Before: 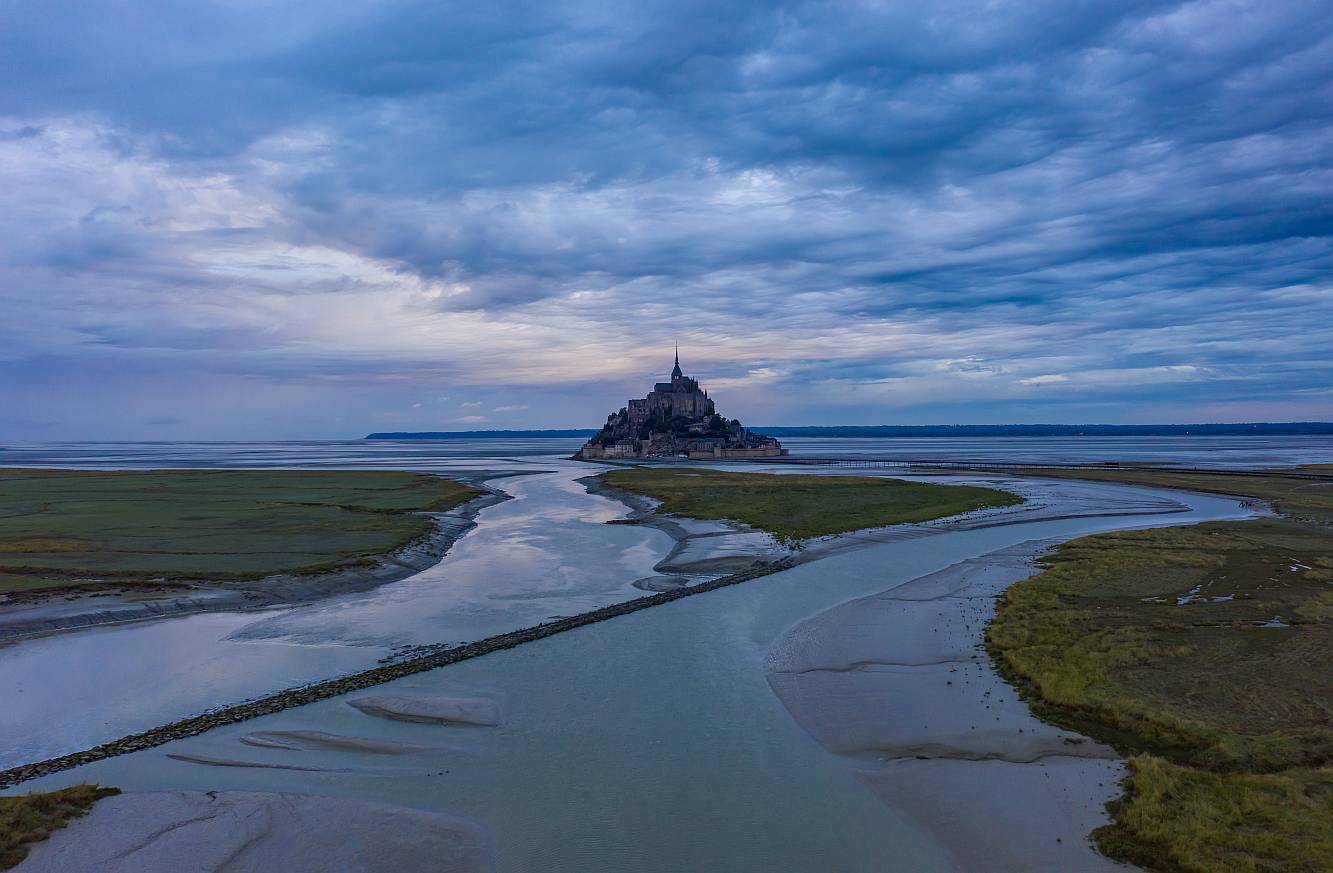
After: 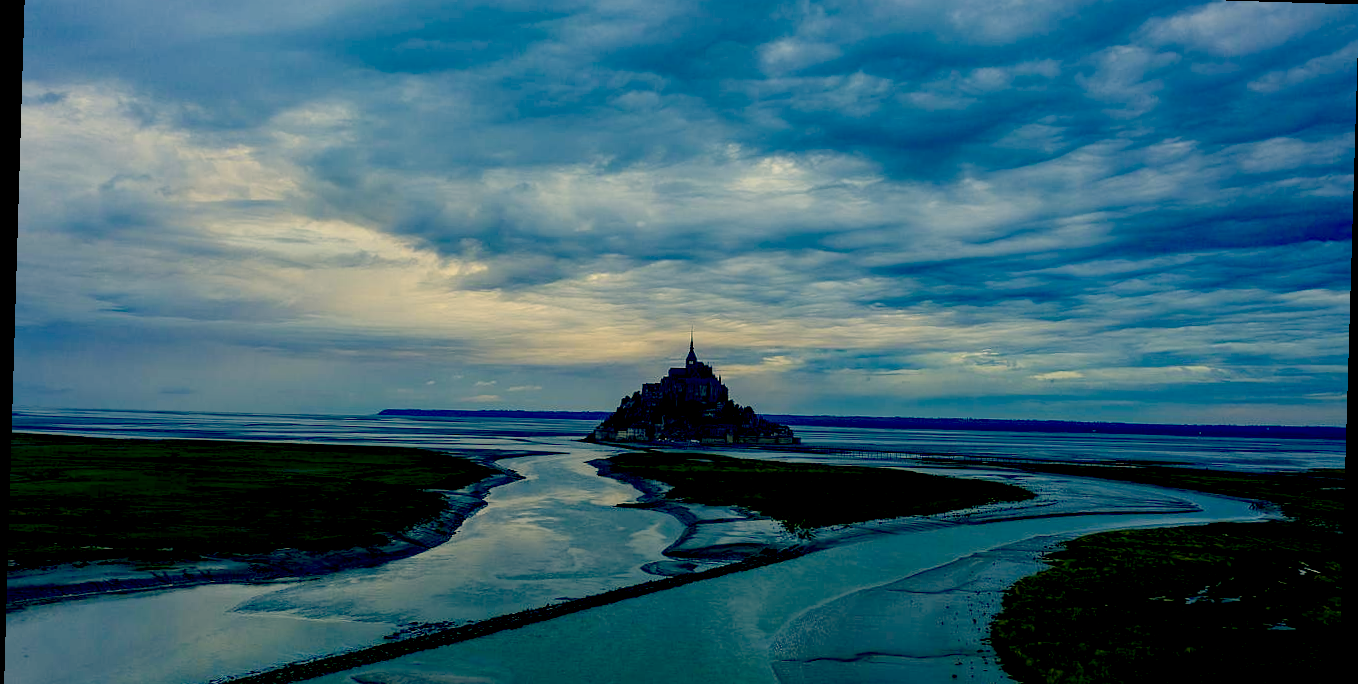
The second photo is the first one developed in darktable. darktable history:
crop: top 3.857%, bottom 21.132%
exposure: black level correction 0.056, exposure -0.039 EV, compensate highlight preservation false
rotate and perspective: rotation 1.72°, automatic cropping off
color correction: highlights a* 5.62, highlights b* 33.57, shadows a* -25.86, shadows b* 4.02
